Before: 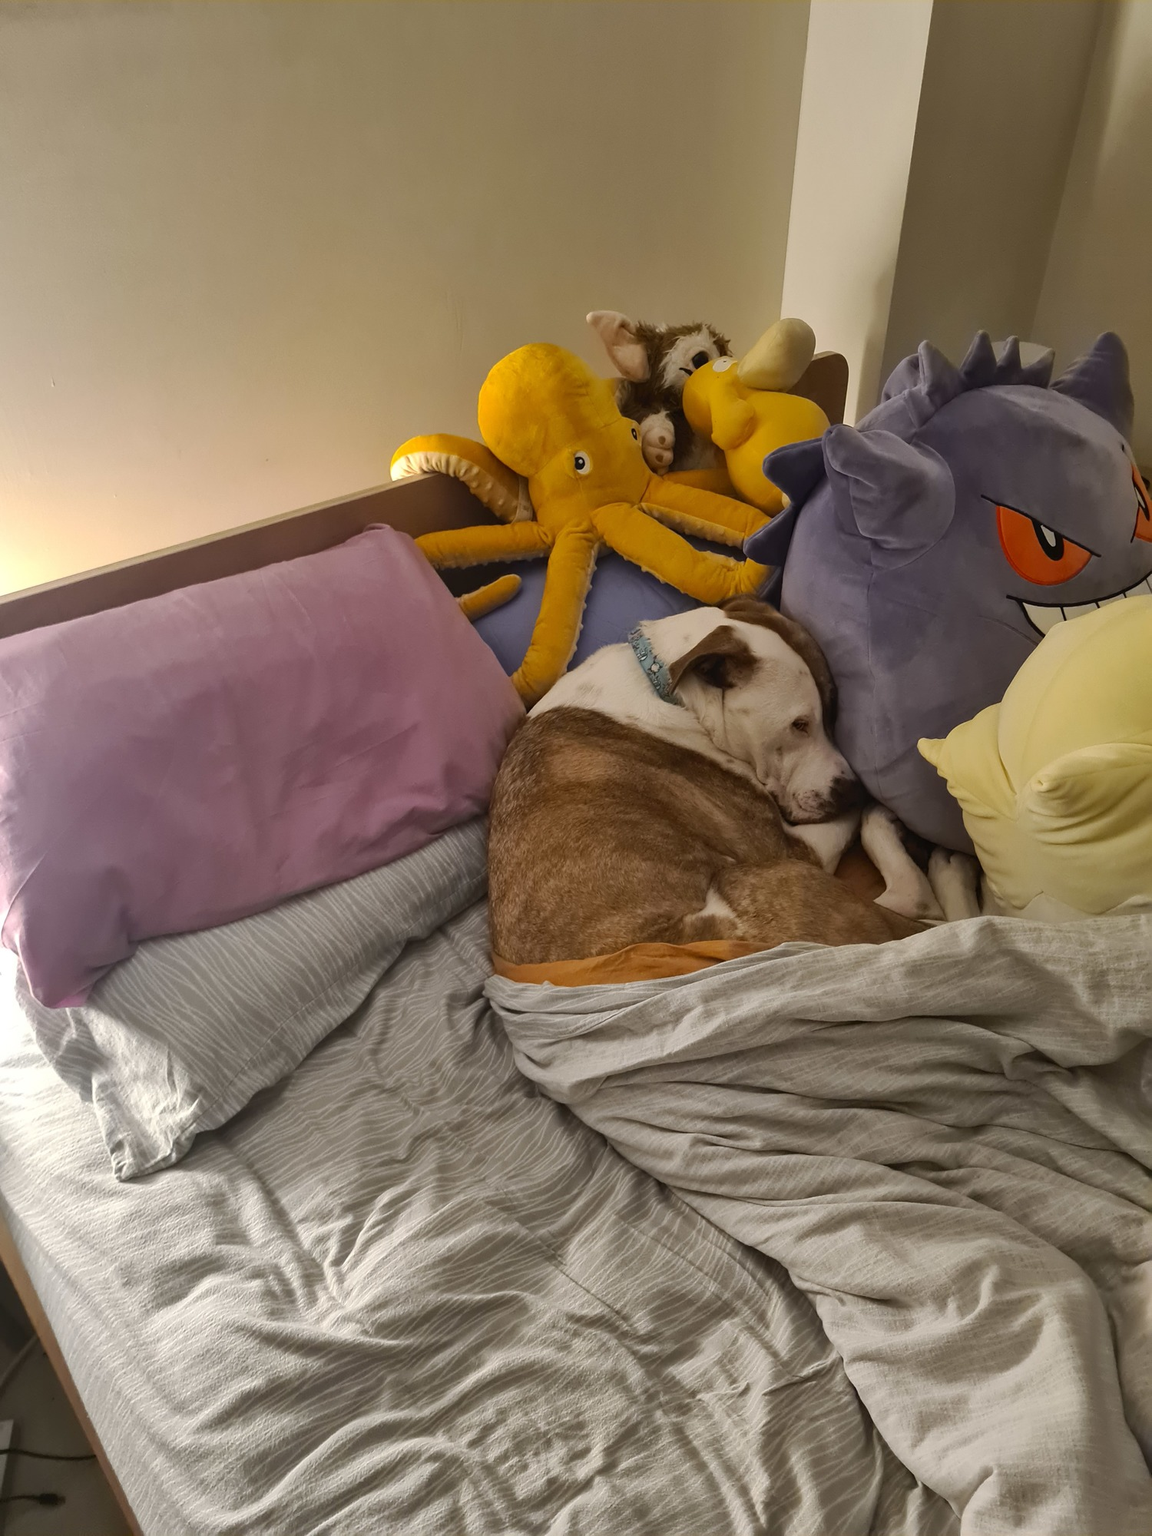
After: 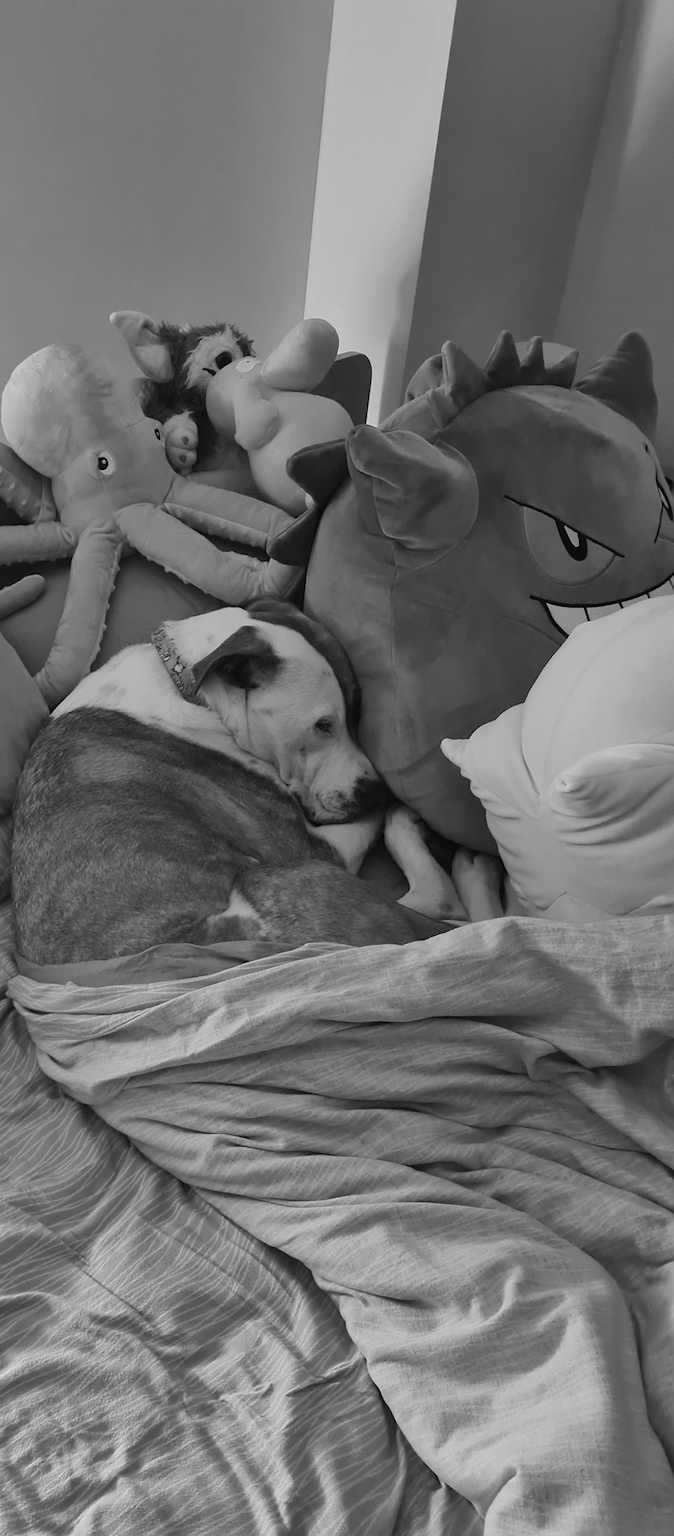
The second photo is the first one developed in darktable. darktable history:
monochrome: a 32, b 64, size 2.3
color correction: highlights a* 11.96, highlights b* 11.58
crop: left 41.402%
